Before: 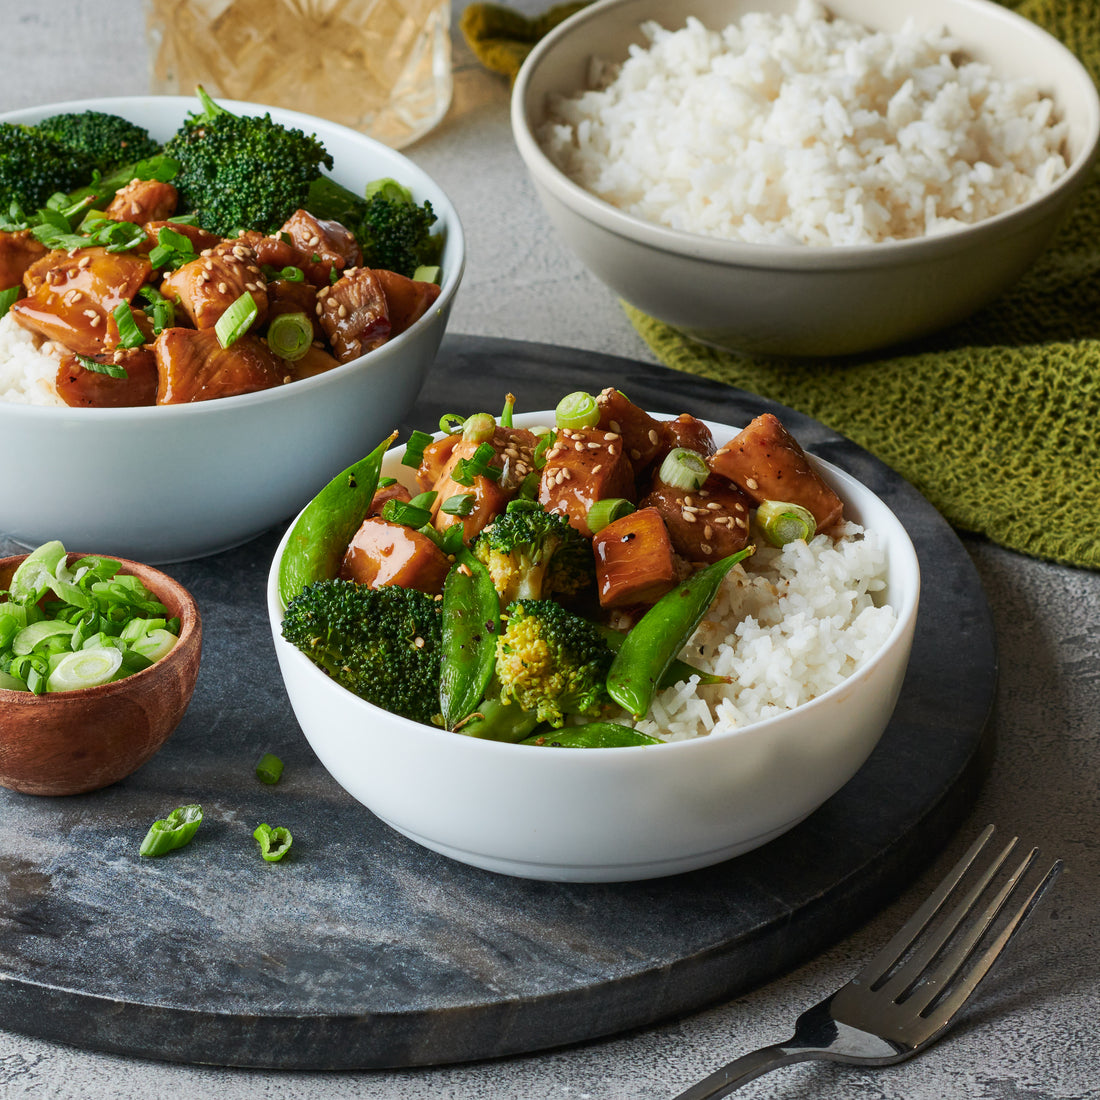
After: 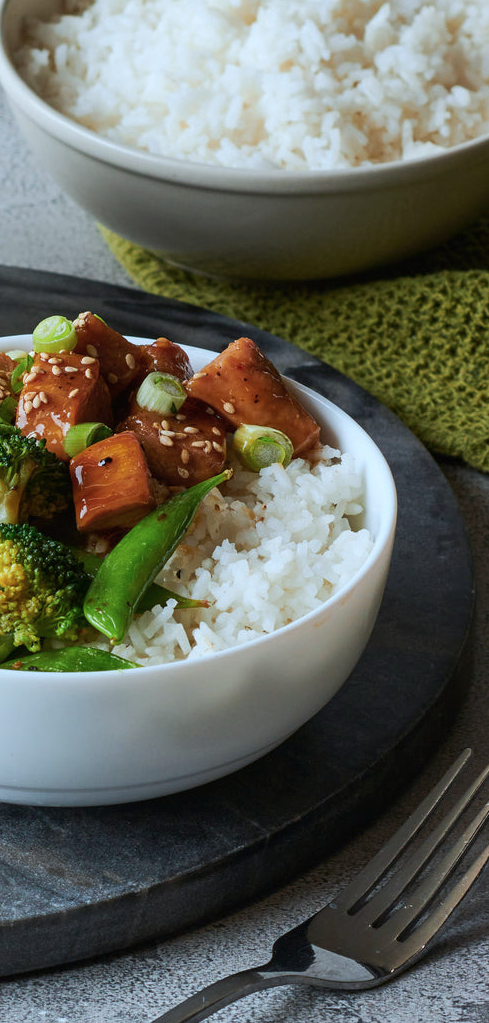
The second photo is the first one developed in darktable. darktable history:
crop: left 47.576%, top 6.928%, right 7.969%
color correction: highlights a* -3.89, highlights b* -11.11
